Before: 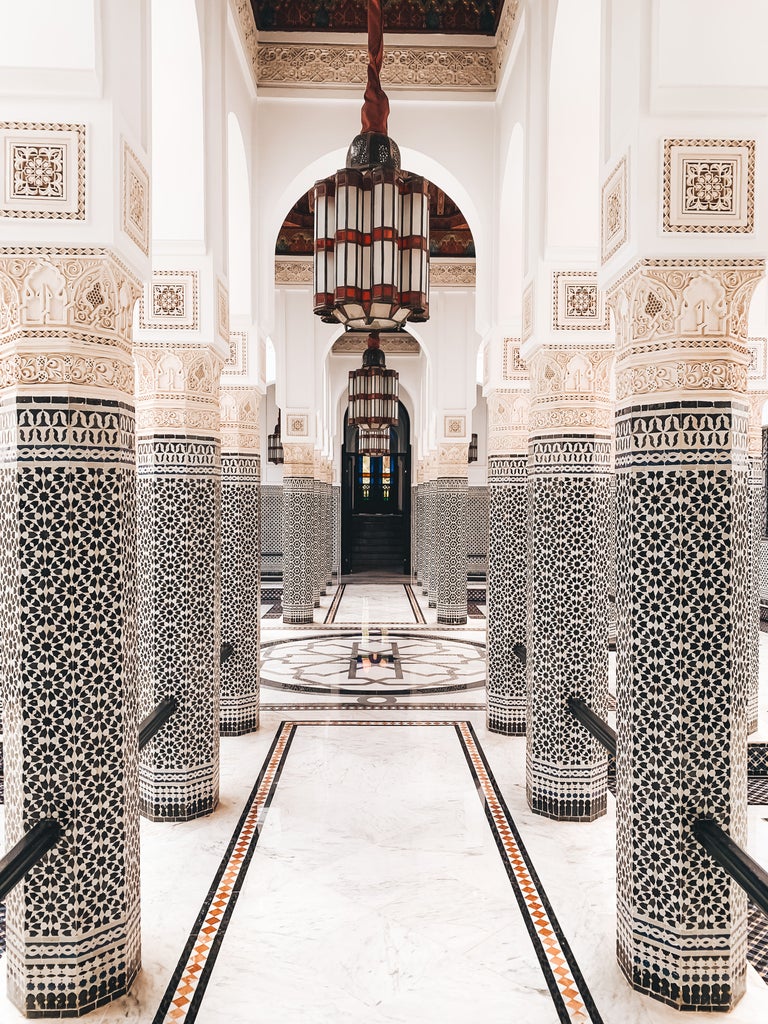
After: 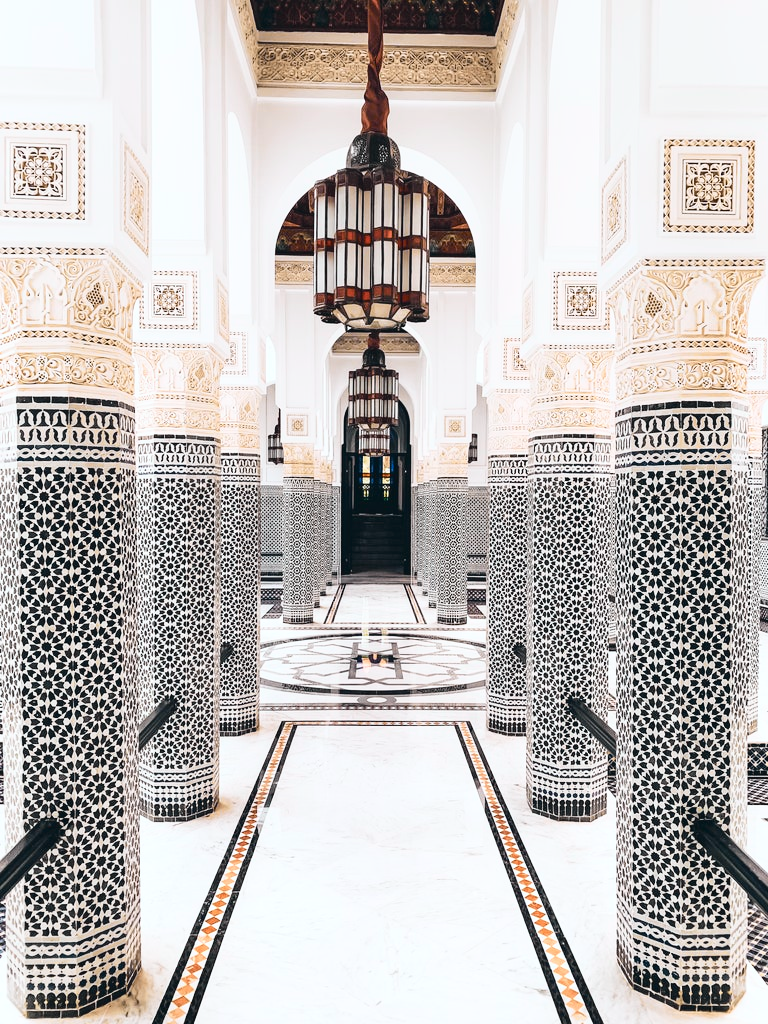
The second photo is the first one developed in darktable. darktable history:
tone curve: curves: ch0 [(0, 0.023) (0.087, 0.065) (0.184, 0.168) (0.45, 0.54) (0.57, 0.683) (0.722, 0.825) (0.877, 0.948) (1, 1)]; ch1 [(0, 0) (0.388, 0.369) (0.44, 0.44) (0.489, 0.481) (0.534, 0.528) (0.657, 0.655) (1, 1)]; ch2 [(0, 0) (0.353, 0.317) (0.408, 0.427) (0.472, 0.46) (0.5, 0.488) (0.537, 0.518) (0.576, 0.592) (0.625, 0.631) (1, 1)], color space Lab, independent channels, preserve colors none
